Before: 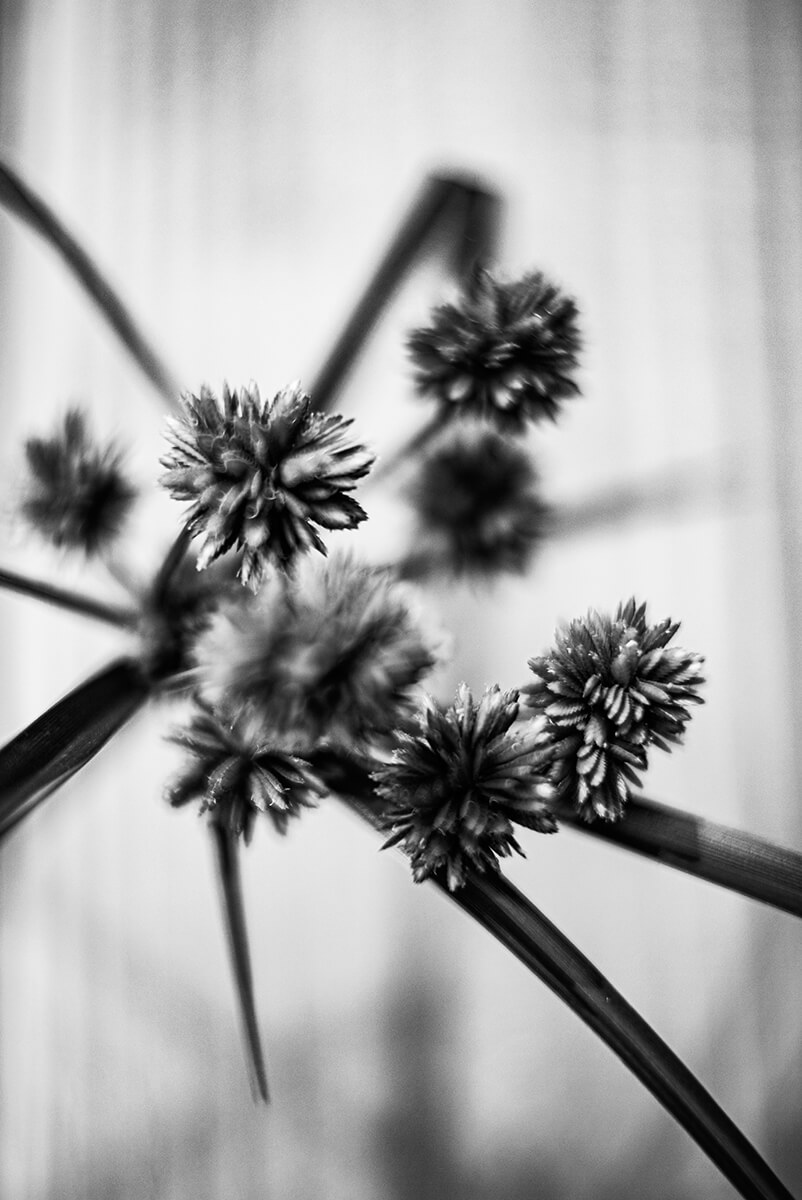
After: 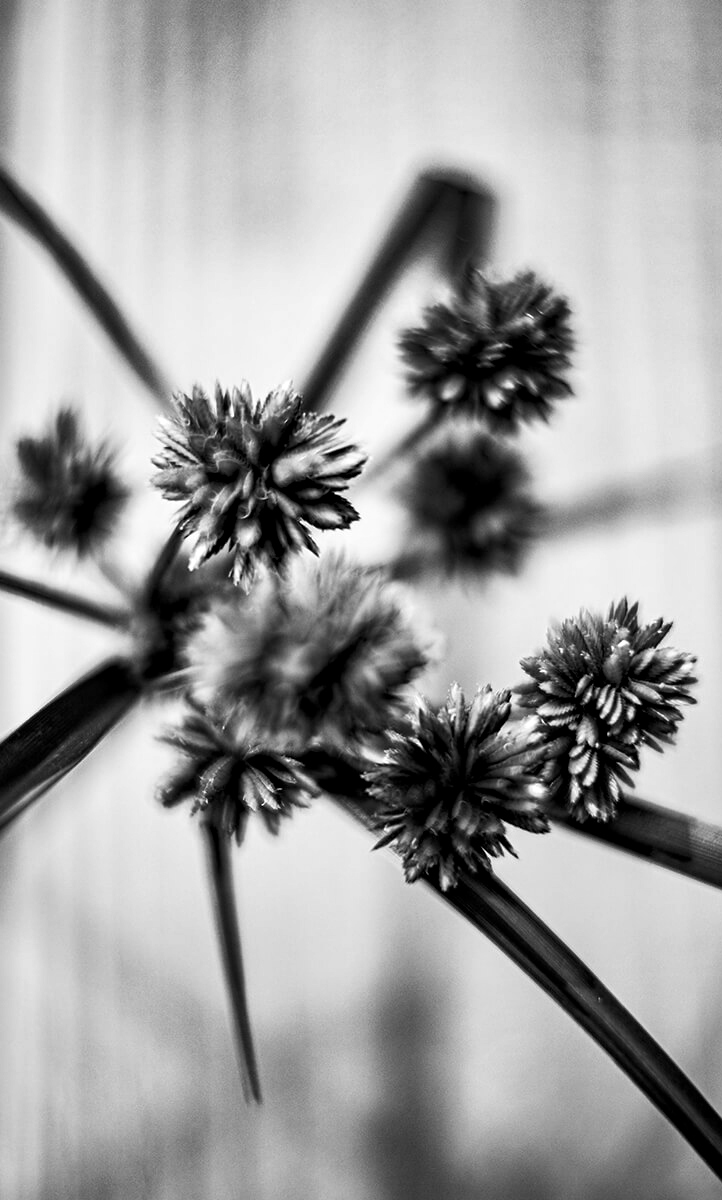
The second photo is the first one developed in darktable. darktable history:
shadows and highlights: low approximation 0.01, soften with gaussian
crop and rotate: left 1.088%, right 8.807%
contrast equalizer: y [[0.526, 0.53, 0.532, 0.532, 0.53, 0.525], [0.5 ×6], [0.5 ×6], [0 ×6], [0 ×6]]
